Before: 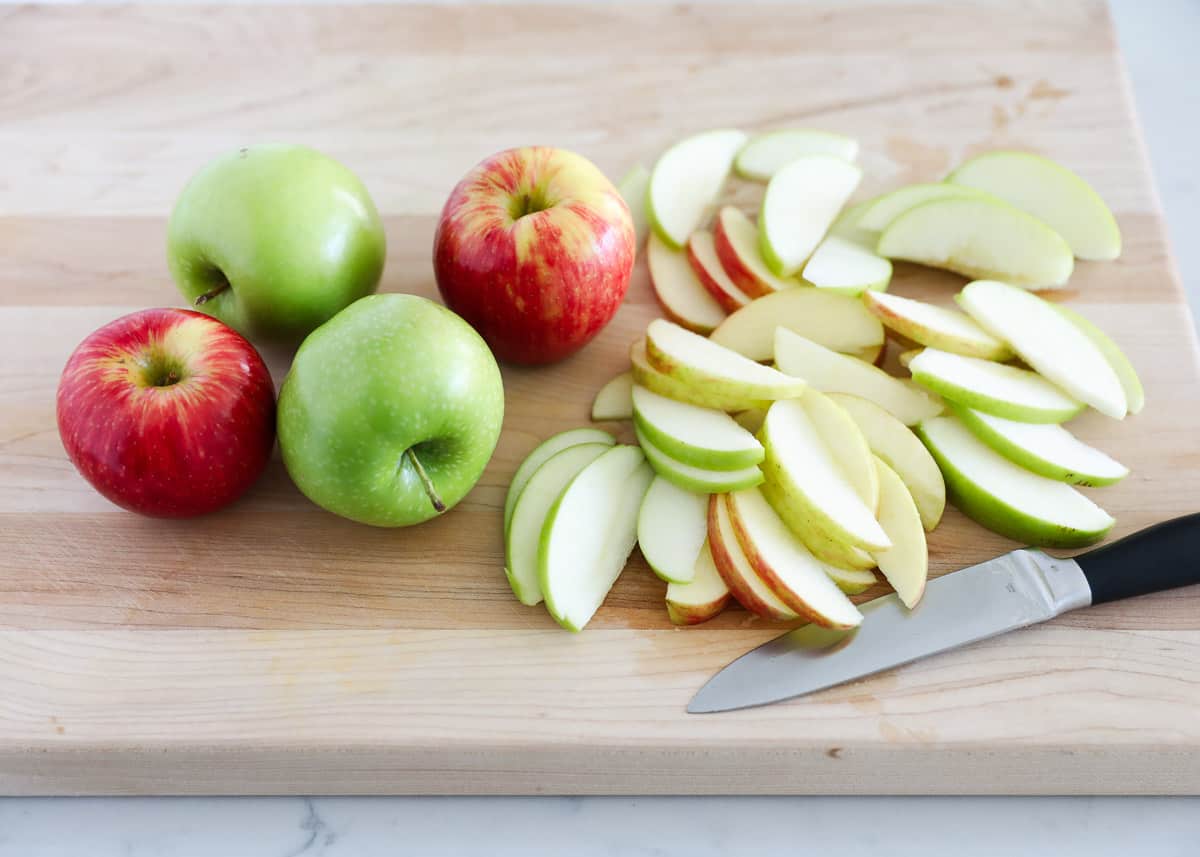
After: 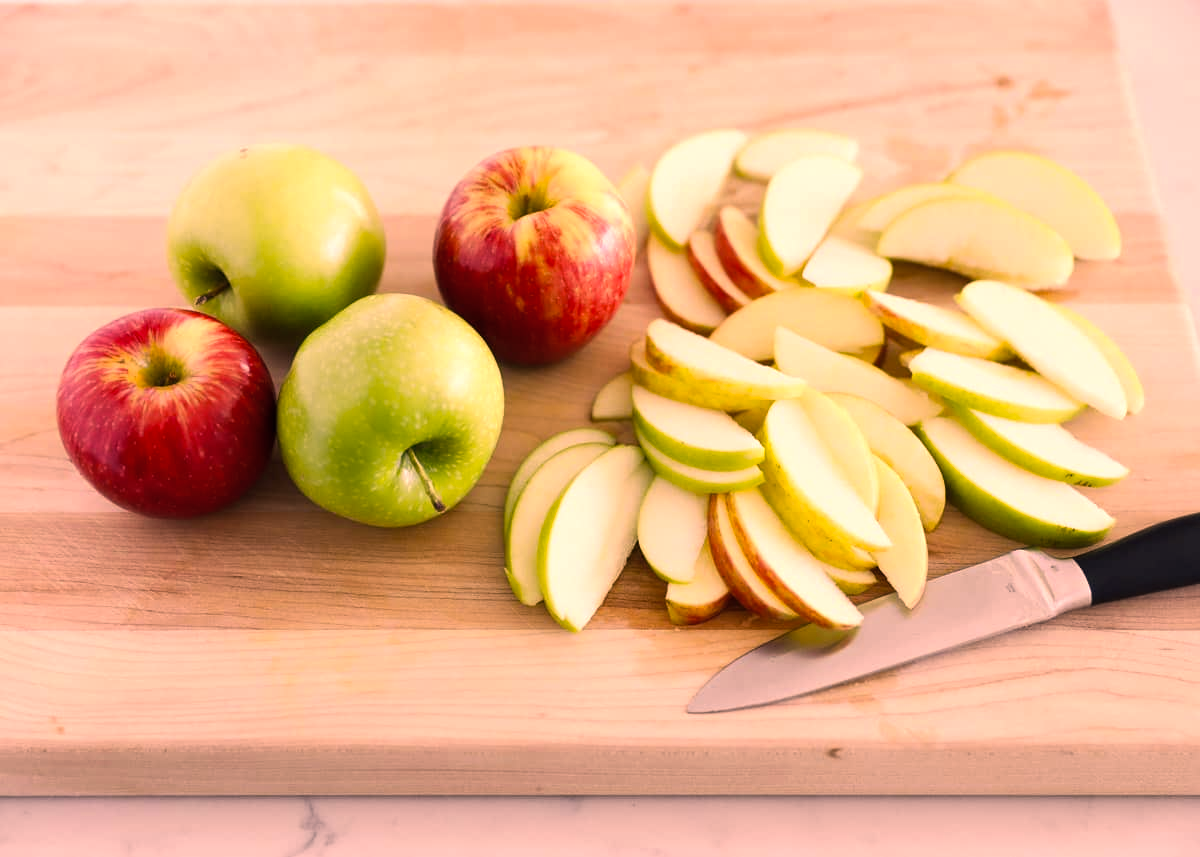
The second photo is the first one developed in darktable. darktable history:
color balance: lift [1, 1.001, 0.999, 1.001], gamma [1, 1.004, 1.007, 0.993], gain [1, 0.991, 0.987, 1.013], contrast 10%, output saturation 120%
color correction: highlights a* 40, highlights b* 40, saturation 0.69
